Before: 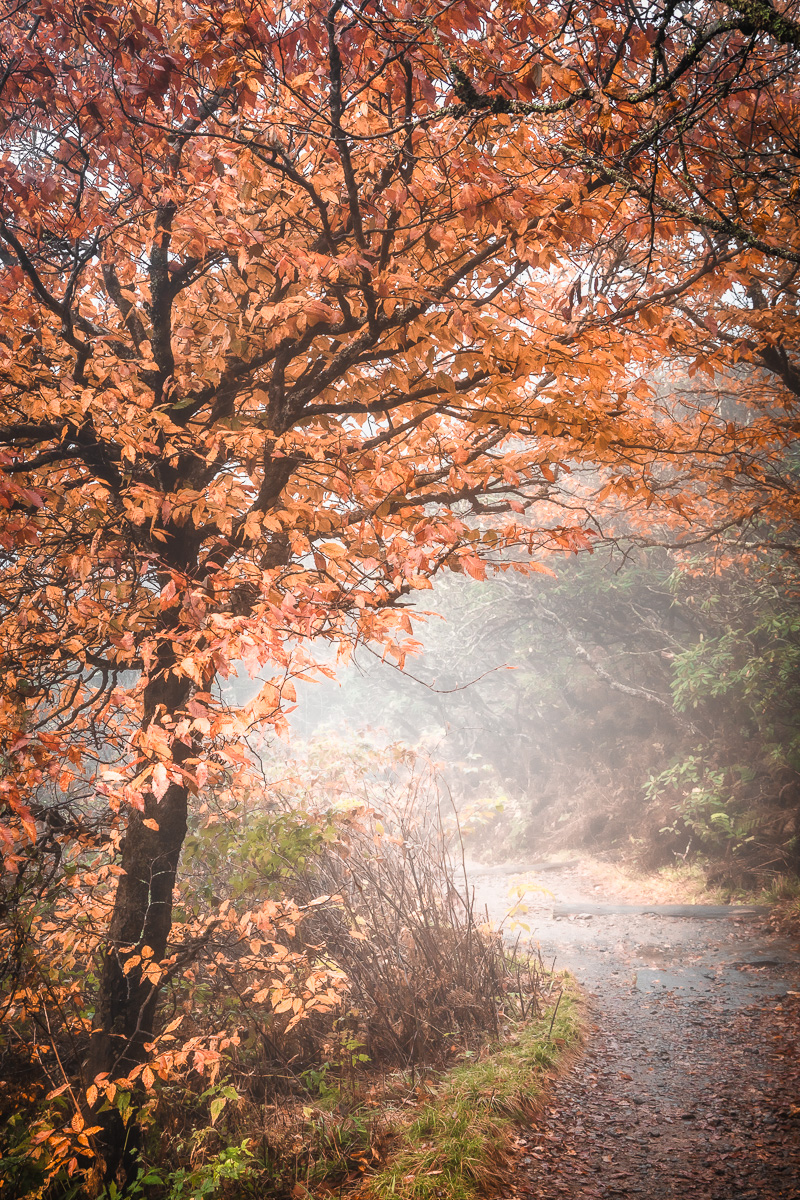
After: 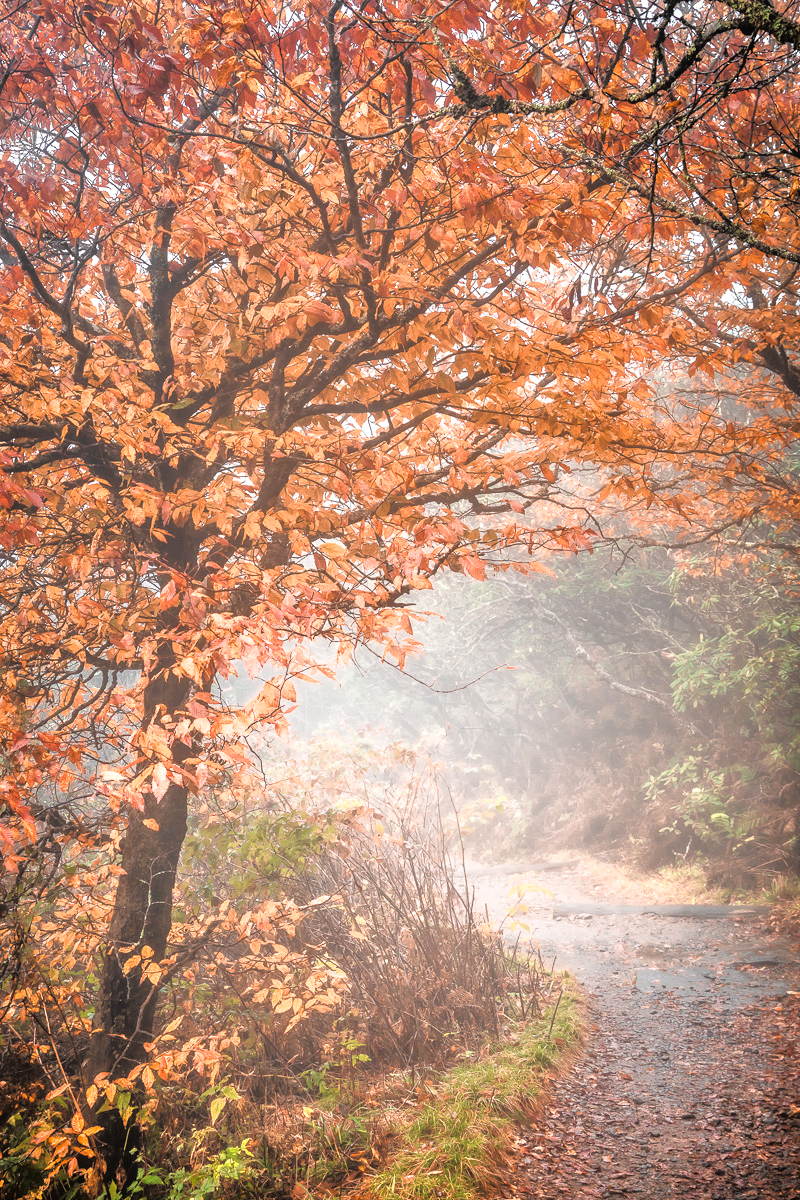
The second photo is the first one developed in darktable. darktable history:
tone equalizer: -7 EV 0.15 EV, -6 EV 0.6 EV, -5 EV 1.15 EV, -4 EV 1.33 EV, -3 EV 1.15 EV, -2 EV 0.6 EV, -1 EV 0.15 EV, mask exposure compensation -0.5 EV
shadows and highlights: shadows -30, highlights 30
